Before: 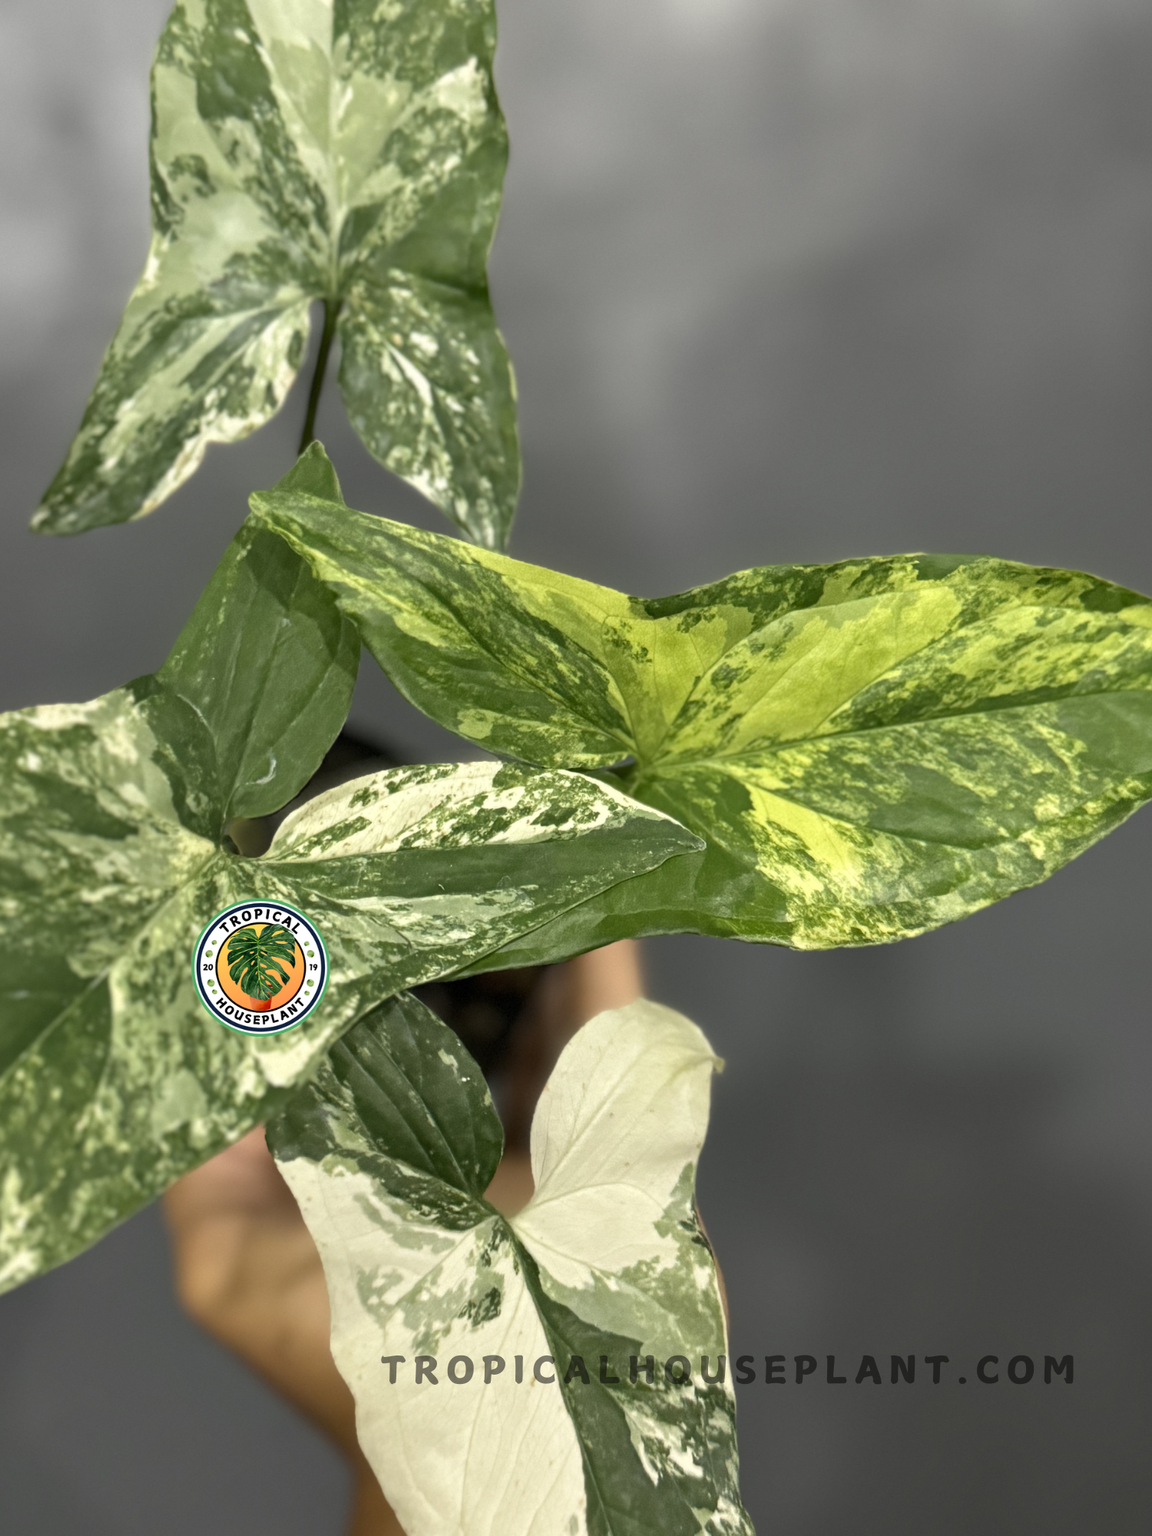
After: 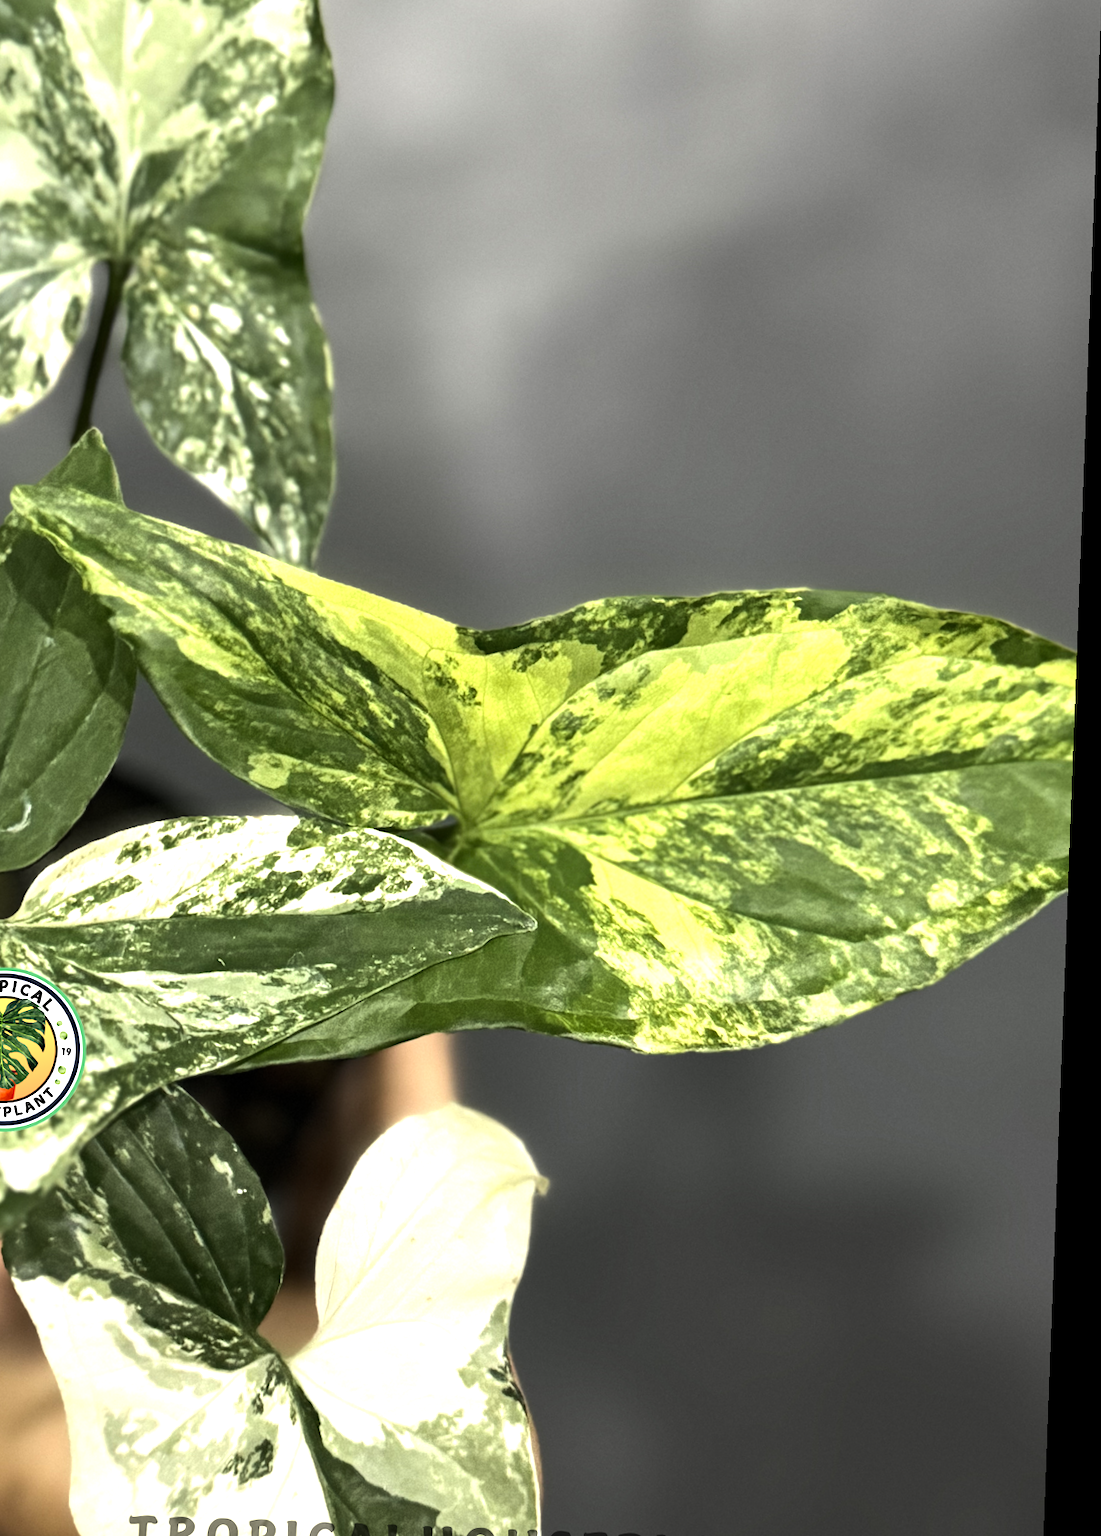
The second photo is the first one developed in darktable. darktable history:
tone equalizer: -8 EV -1.08 EV, -7 EV -1.01 EV, -6 EV -0.867 EV, -5 EV -0.578 EV, -3 EV 0.578 EV, -2 EV 0.867 EV, -1 EV 1.01 EV, +0 EV 1.08 EV, edges refinement/feathering 500, mask exposure compensation -1.57 EV, preserve details no
rotate and perspective: rotation 2.17°, automatic cropping off
crop: left 23.095%, top 5.827%, bottom 11.854%
